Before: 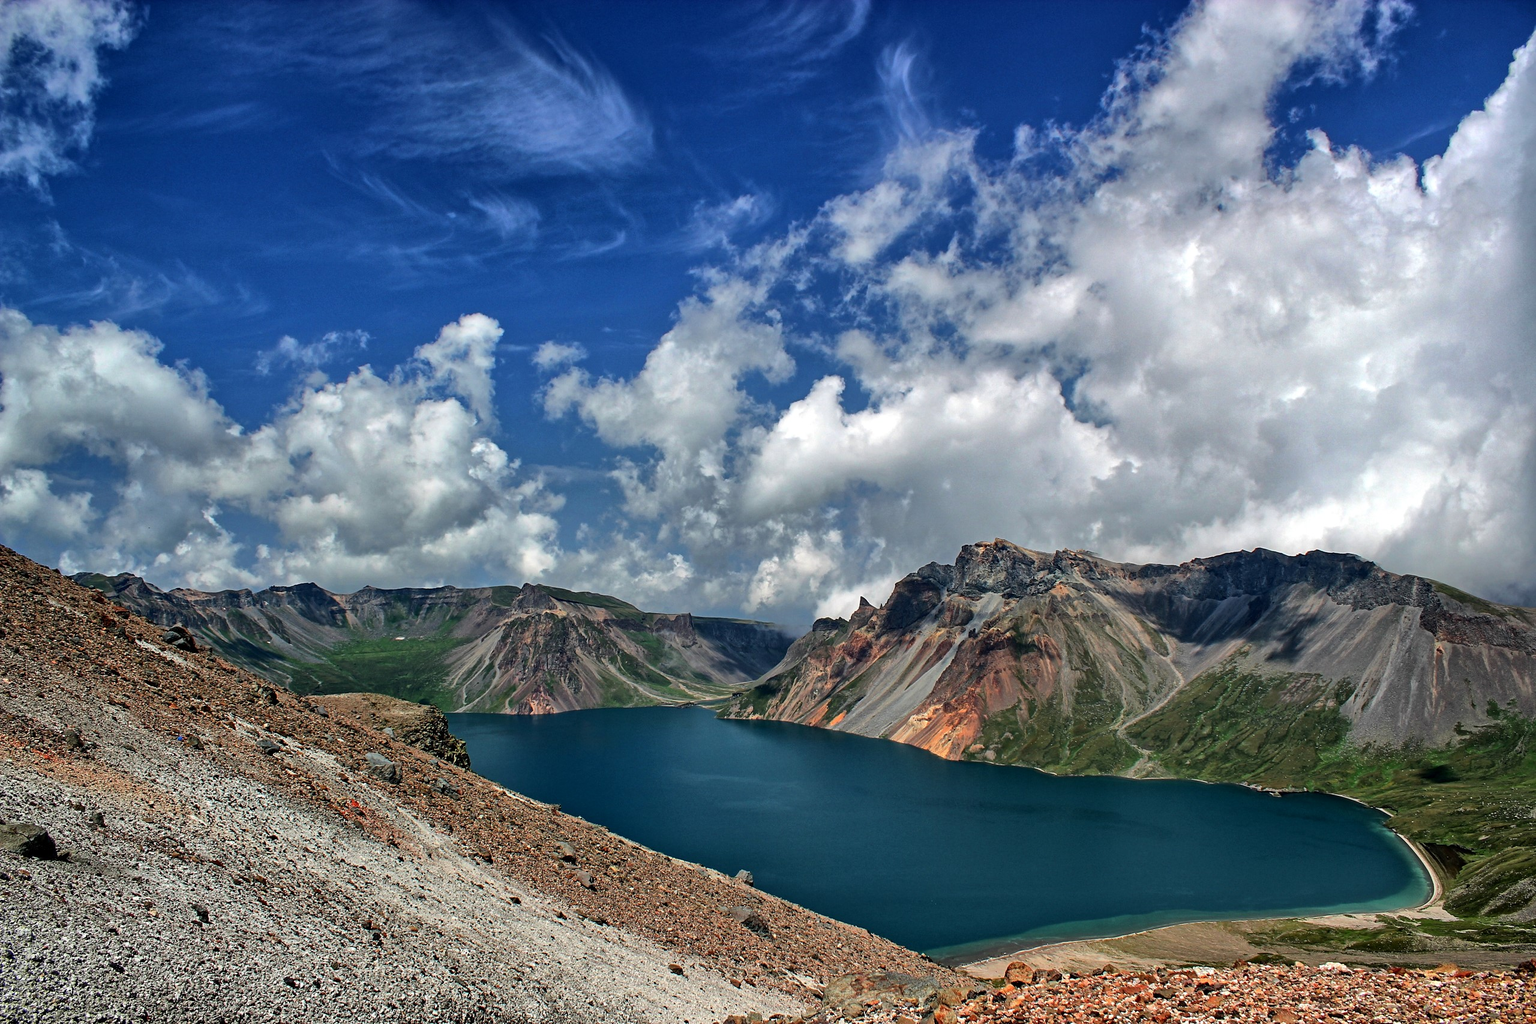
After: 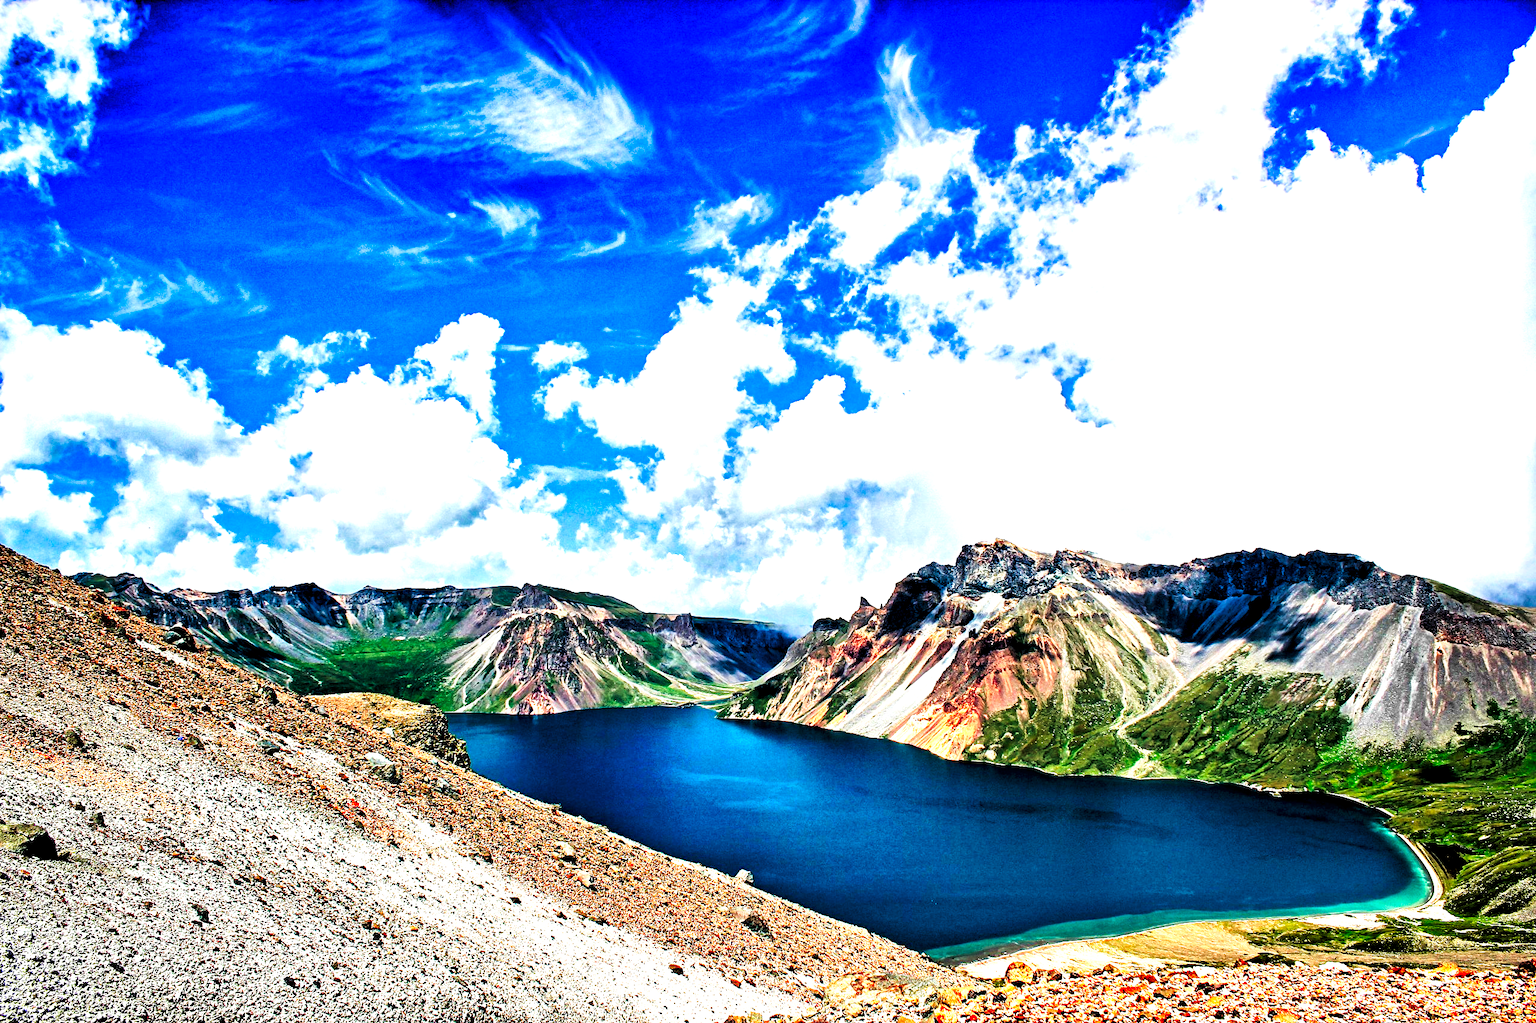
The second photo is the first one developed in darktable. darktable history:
levels: levels [0.044, 0.416, 0.908]
local contrast: mode bilateral grid, contrast 26, coarseness 59, detail 151%, midtone range 0.2
tone curve: curves: ch0 [(0, 0) (0.003, 0.003) (0.011, 0.006) (0.025, 0.01) (0.044, 0.016) (0.069, 0.02) (0.1, 0.025) (0.136, 0.034) (0.177, 0.051) (0.224, 0.08) (0.277, 0.131) (0.335, 0.209) (0.399, 0.328) (0.468, 0.47) (0.543, 0.629) (0.623, 0.788) (0.709, 0.903) (0.801, 0.965) (0.898, 0.989) (1, 1)], preserve colors none
exposure: exposure 0.743 EV, compensate exposure bias true, compensate highlight preservation false
velvia: on, module defaults
